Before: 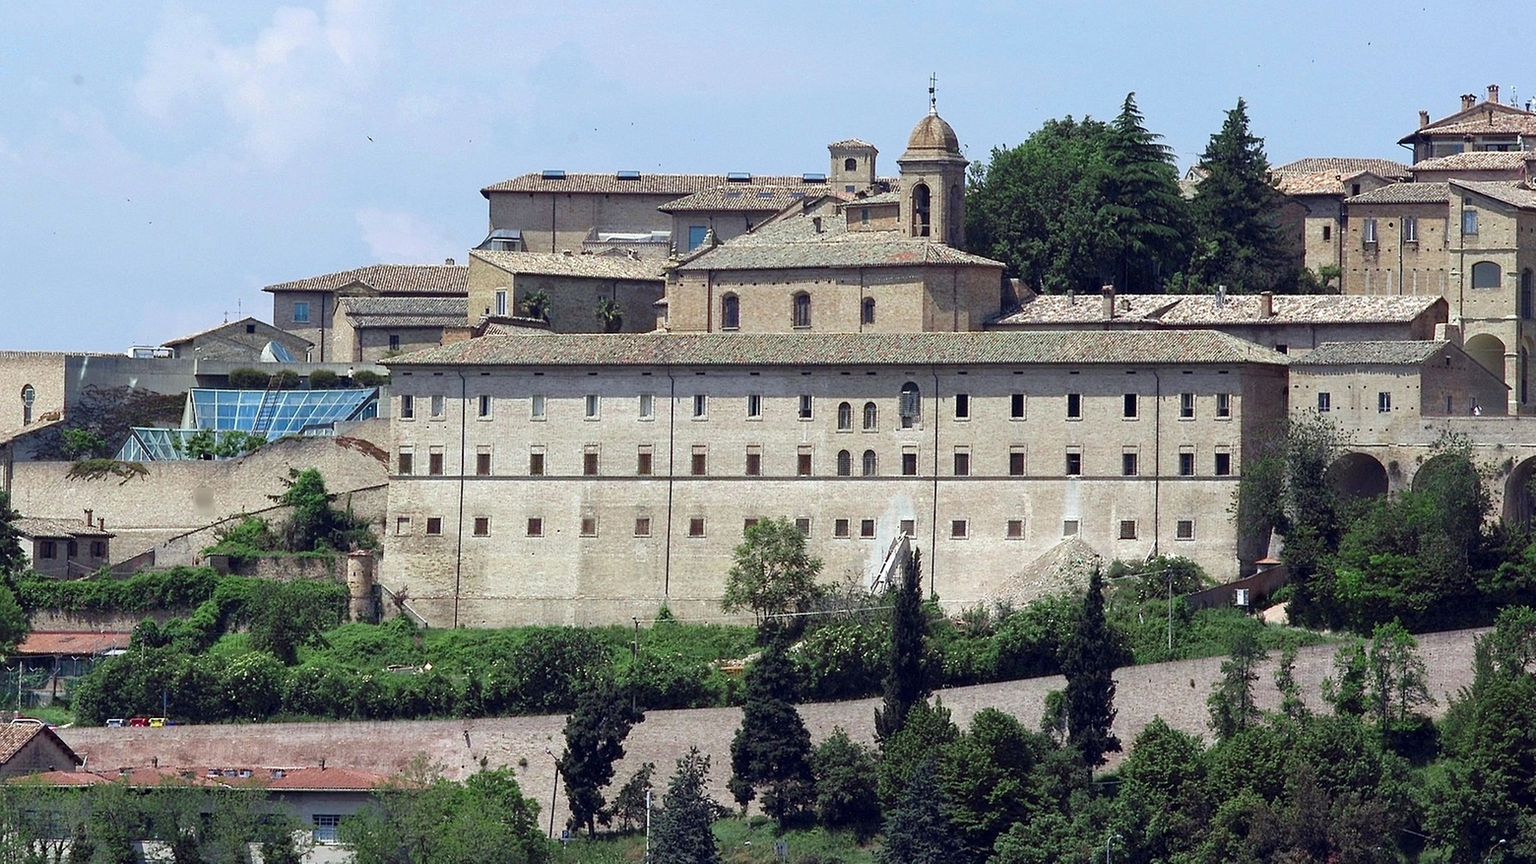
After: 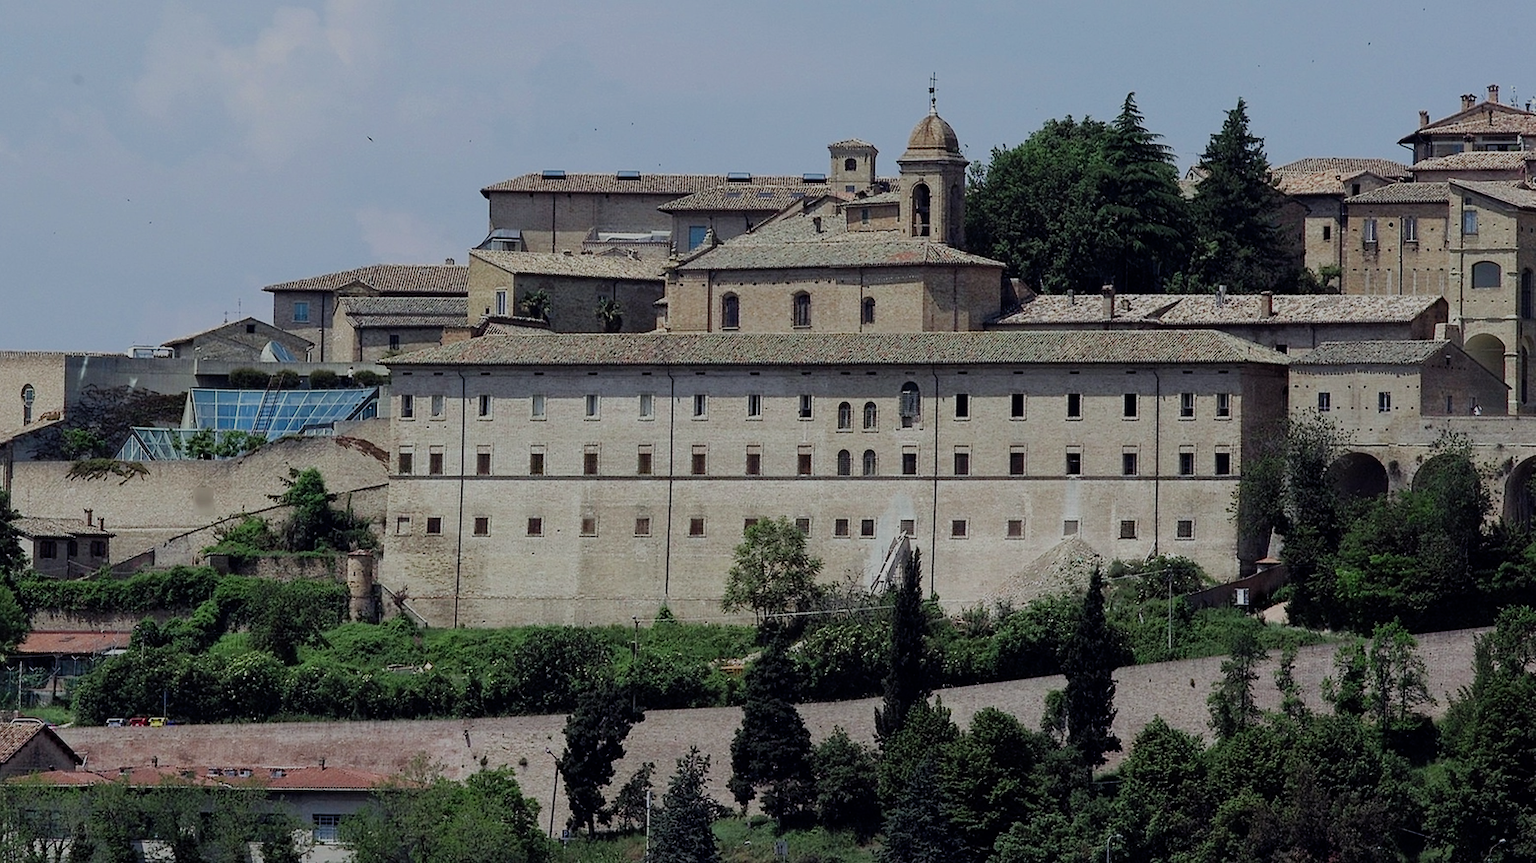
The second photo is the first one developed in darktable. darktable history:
exposure: black level correction 0, exposure -0.746 EV, compensate highlight preservation false
filmic rgb: black relative exposure -8.4 EV, white relative exposure 4.68 EV, hardness 3.84
